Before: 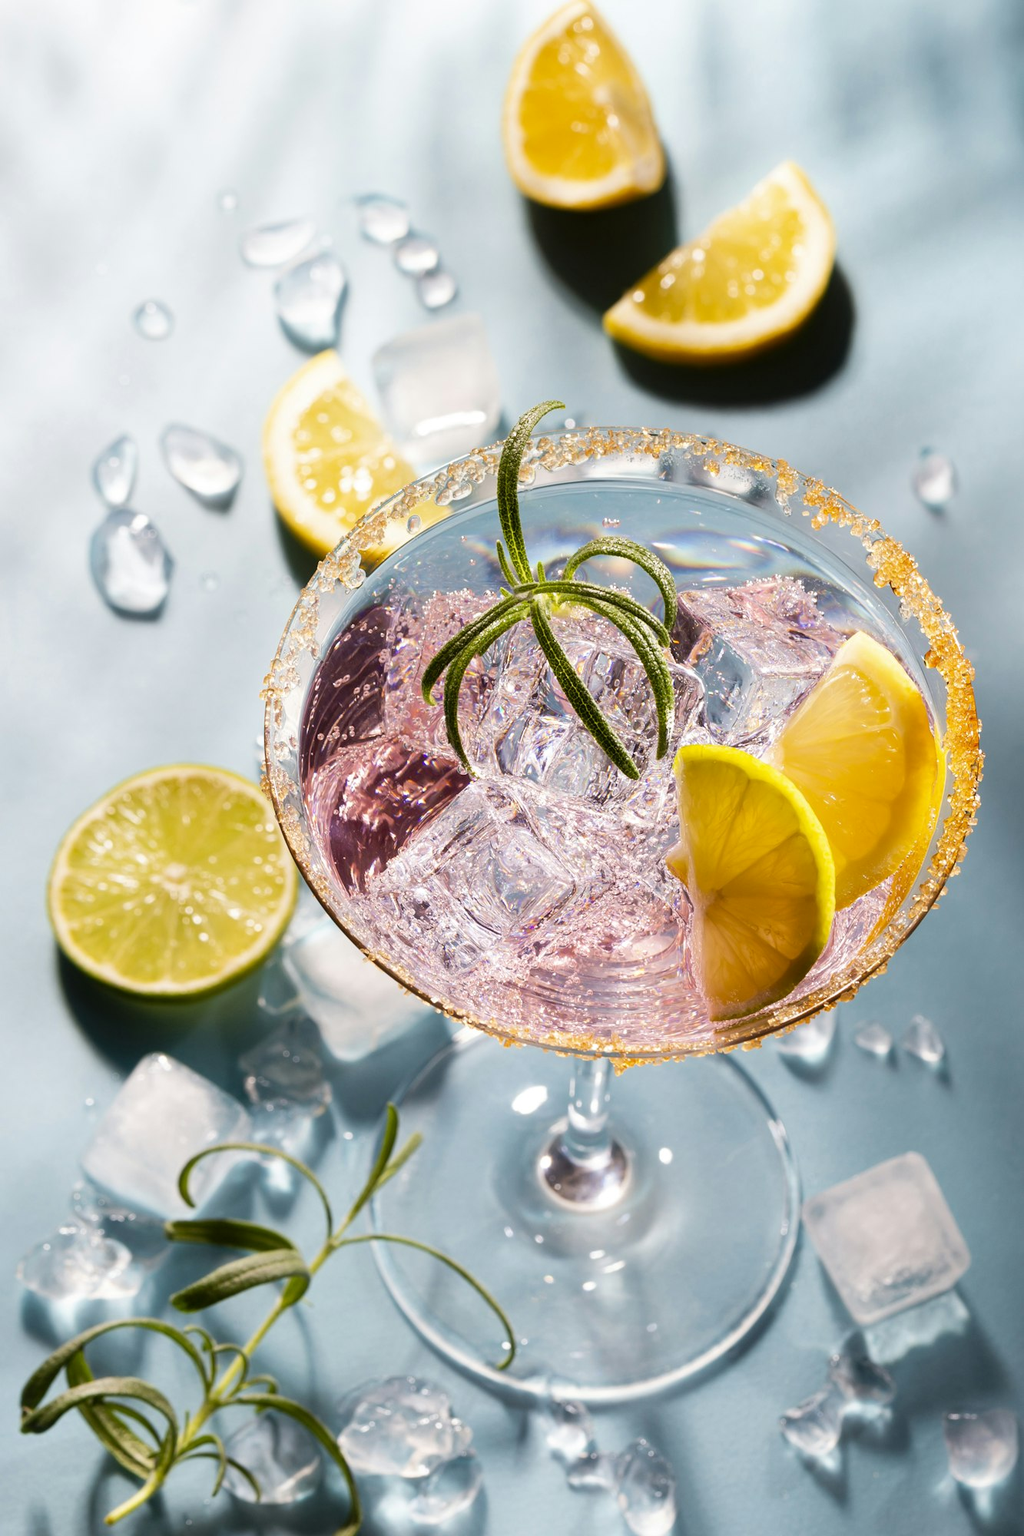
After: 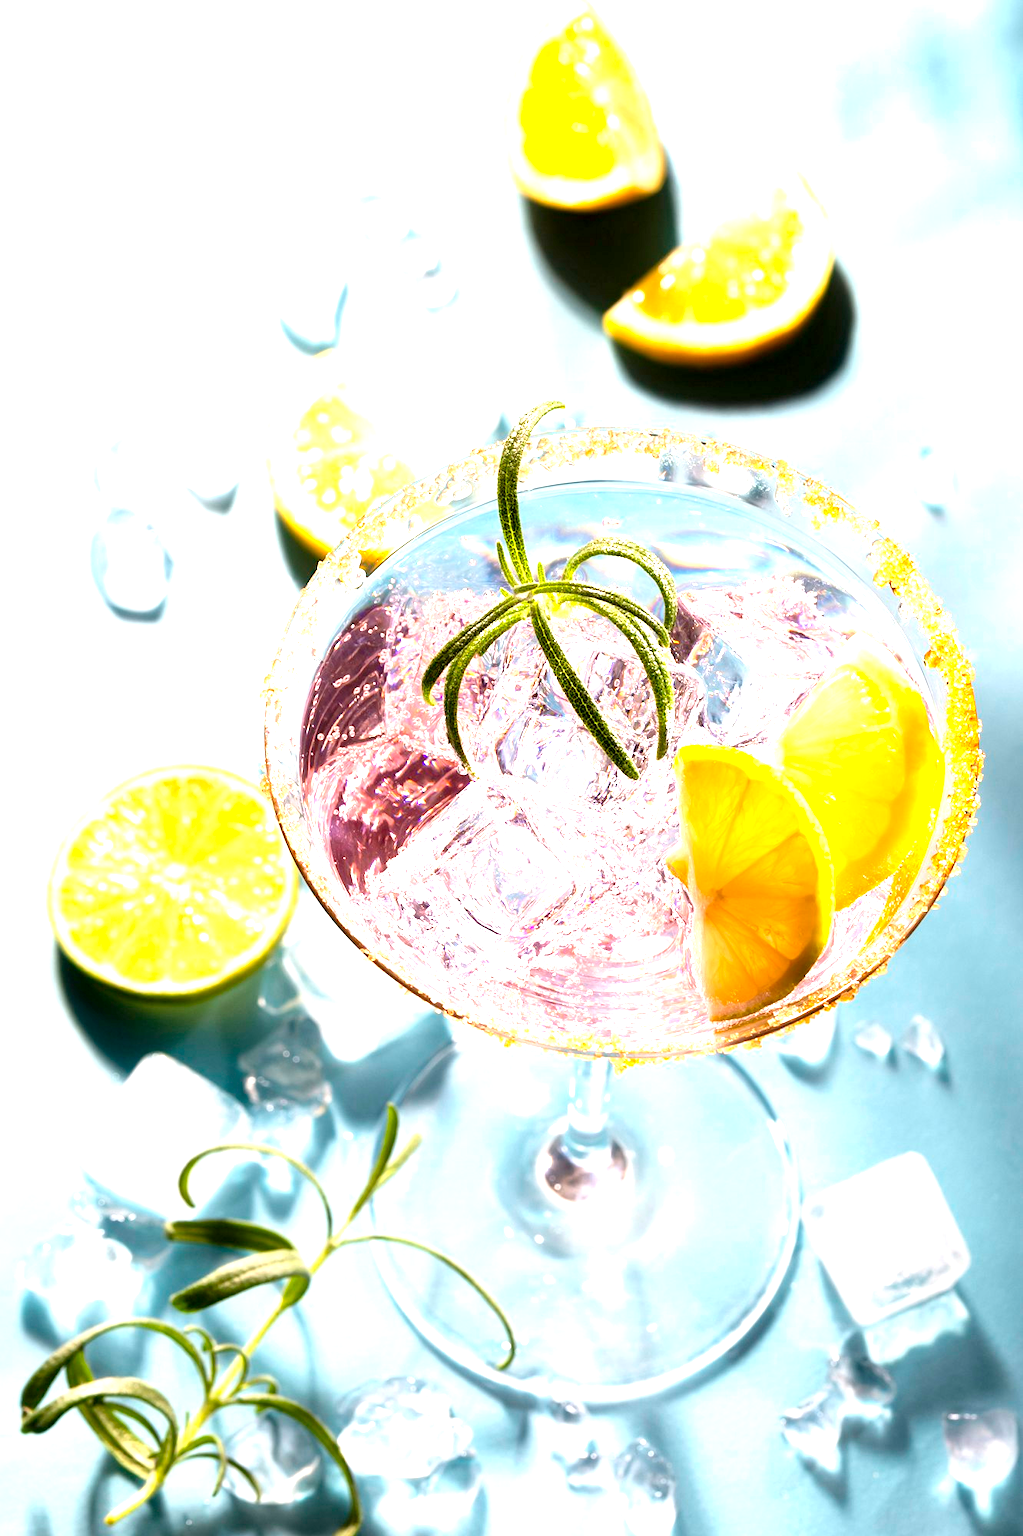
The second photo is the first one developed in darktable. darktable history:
exposure: black level correction 0.001, exposure 1.3 EV, compensate highlight preservation false
tone equalizer: on, module defaults
